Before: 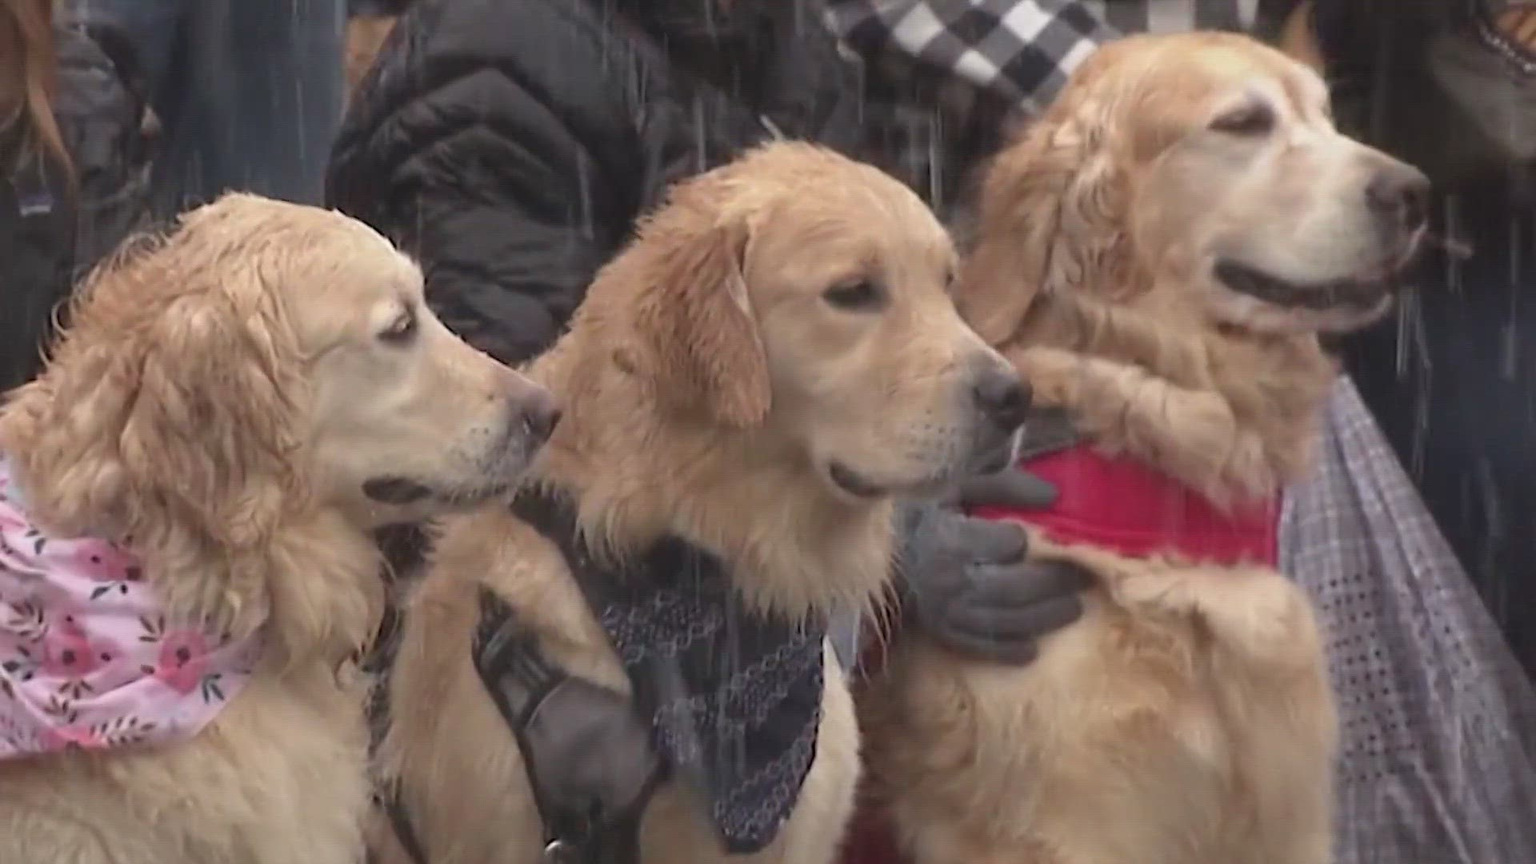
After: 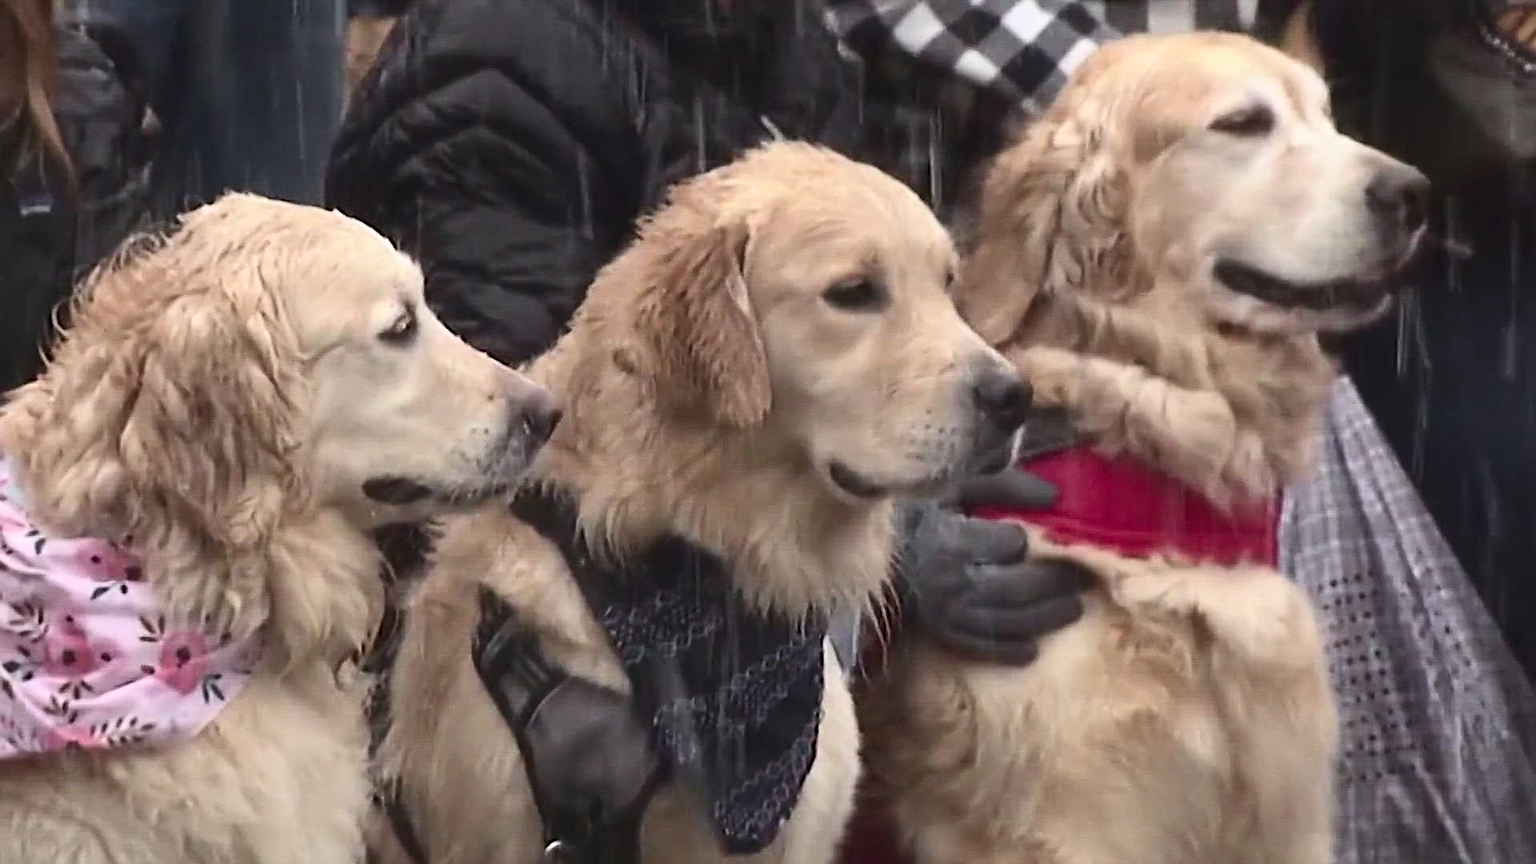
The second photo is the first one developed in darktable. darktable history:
sharpen: on, module defaults
white balance: red 0.982, blue 1.018
exposure: exposure 0.178 EV, compensate exposure bias true, compensate highlight preservation false
contrast brightness saturation: contrast 0.28
